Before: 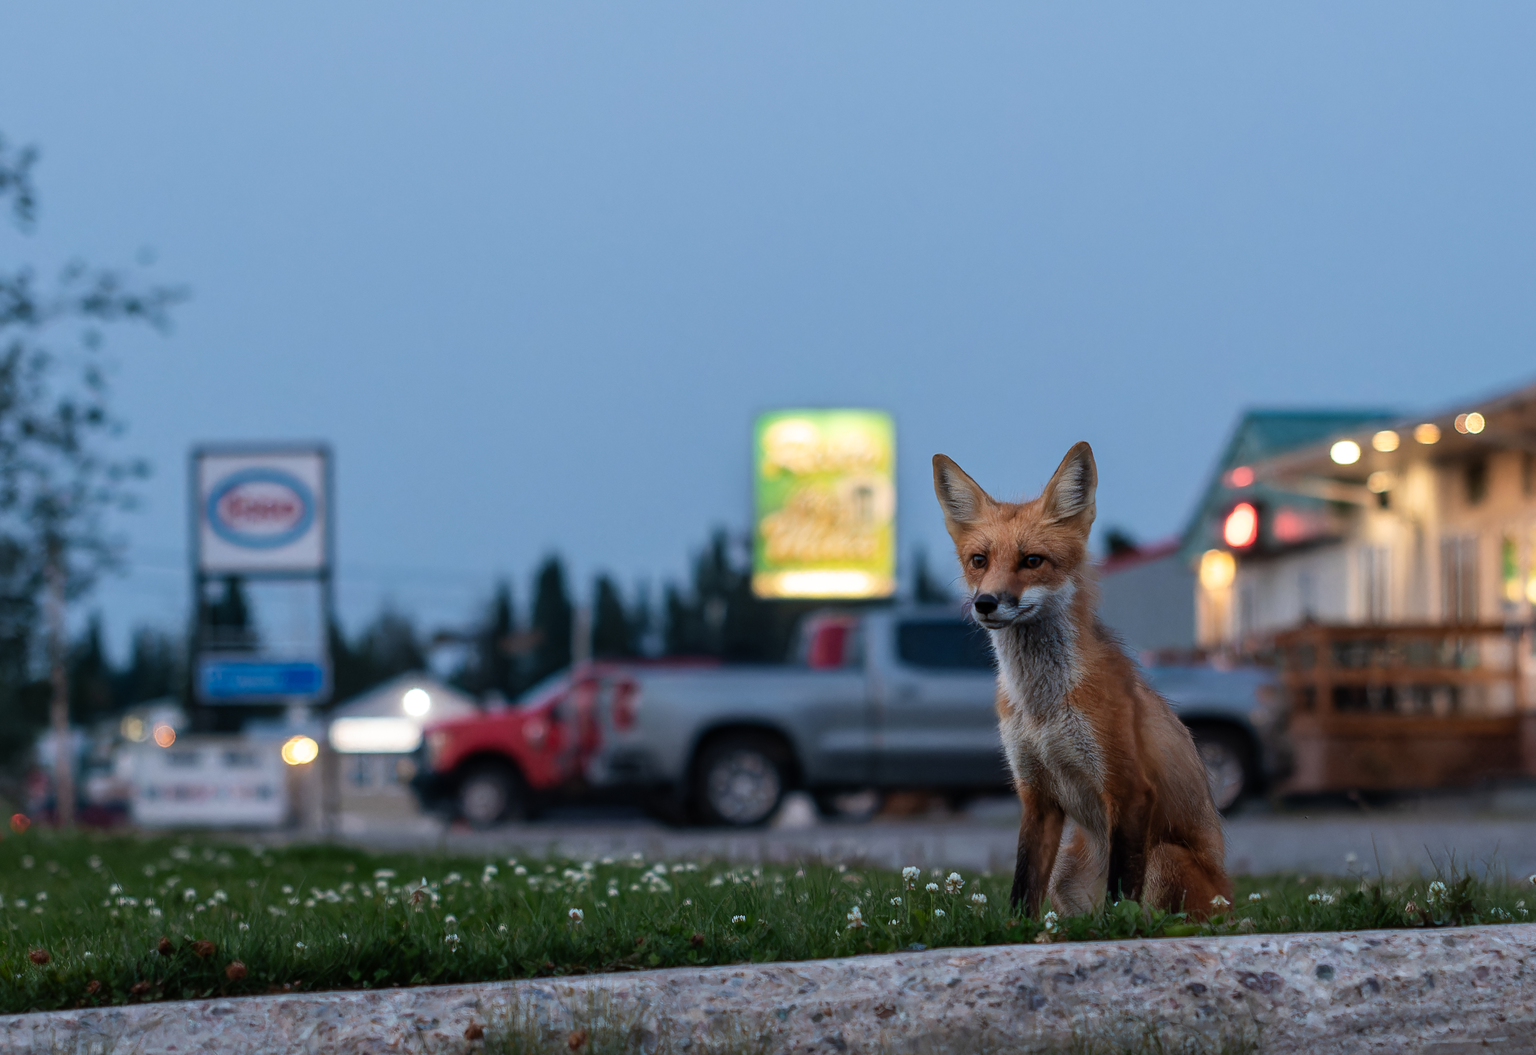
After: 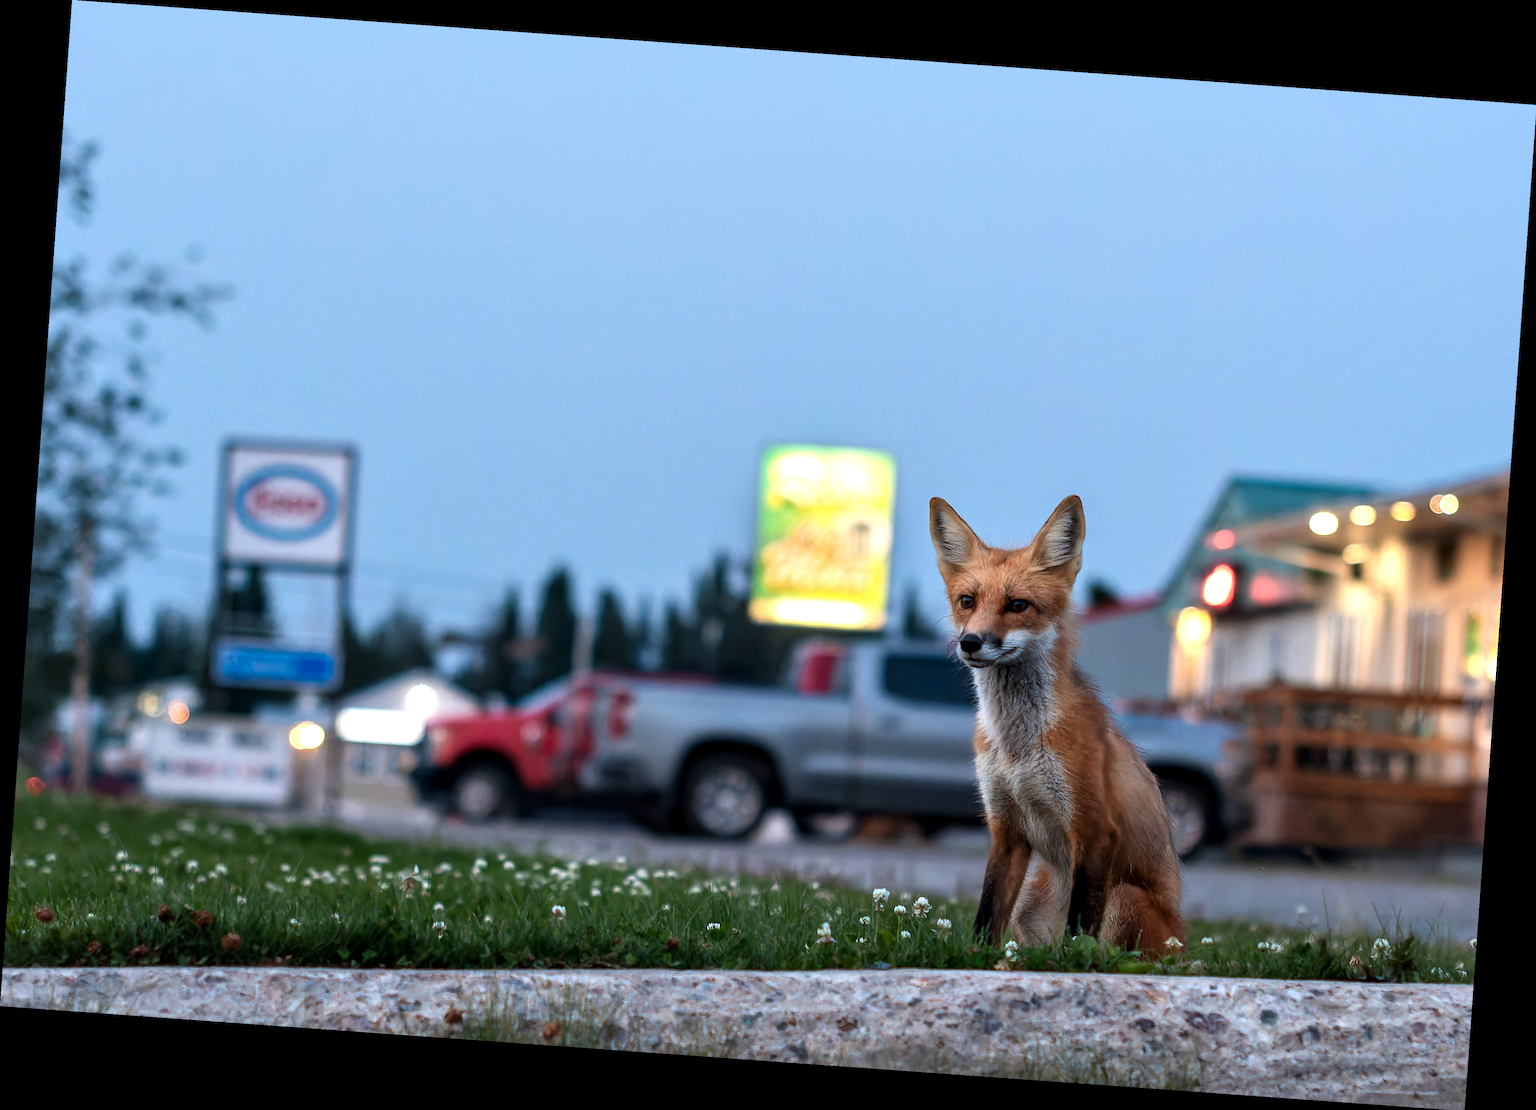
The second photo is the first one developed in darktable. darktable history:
exposure: exposure 0.6 EV, compensate highlight preservation false
rotate and perspective: rotation 4.1°, automatic cropping off
contrast equalizer: octaves 7, y [[0.6 ×6], [0.55 ×6], [0 ×6], [0 ×6], [0 ×6]], mix 0.29
